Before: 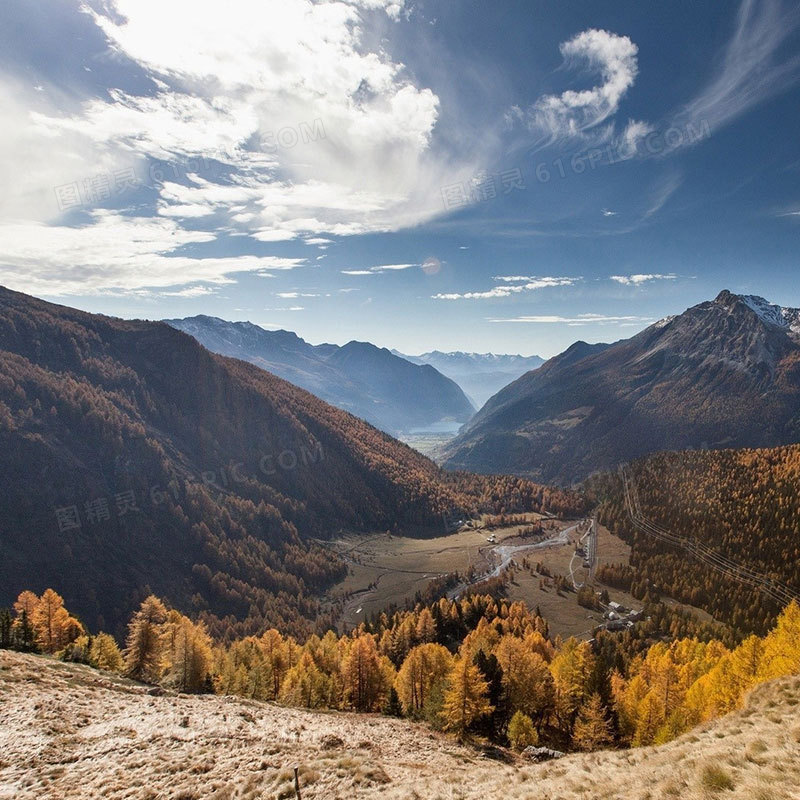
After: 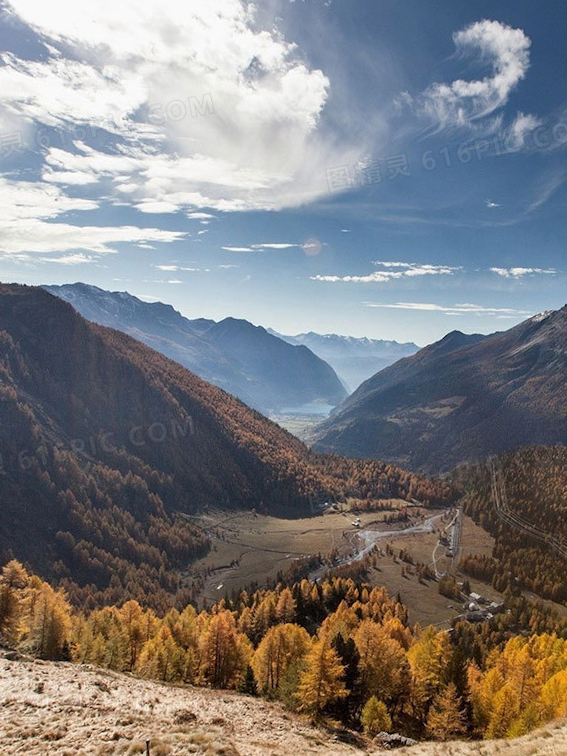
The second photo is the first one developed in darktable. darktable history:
crop and rotate: angle -3.31°, left 14.063%, top 0.04%, right 11.073%, bottom 0.035%
